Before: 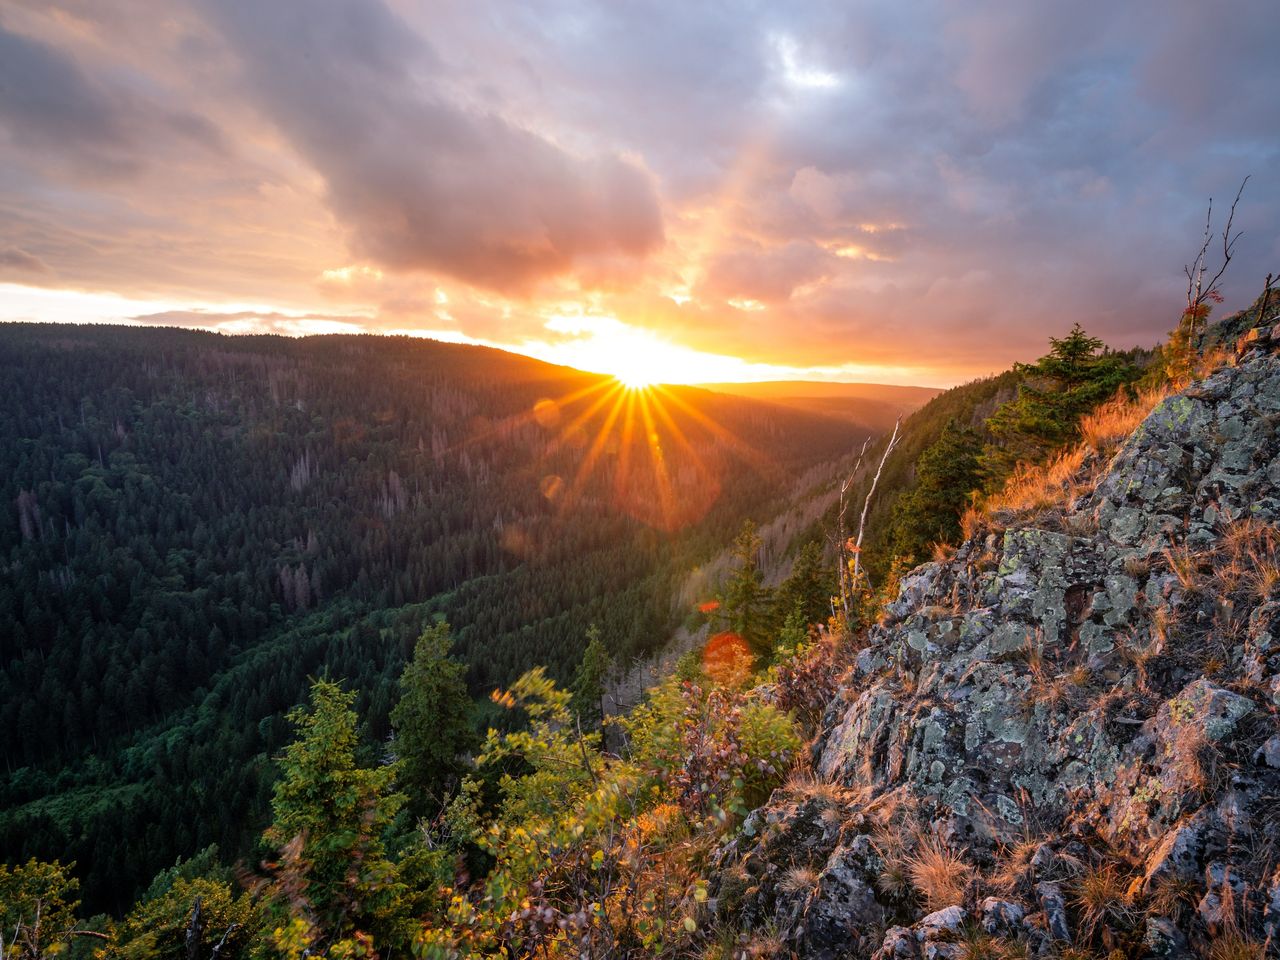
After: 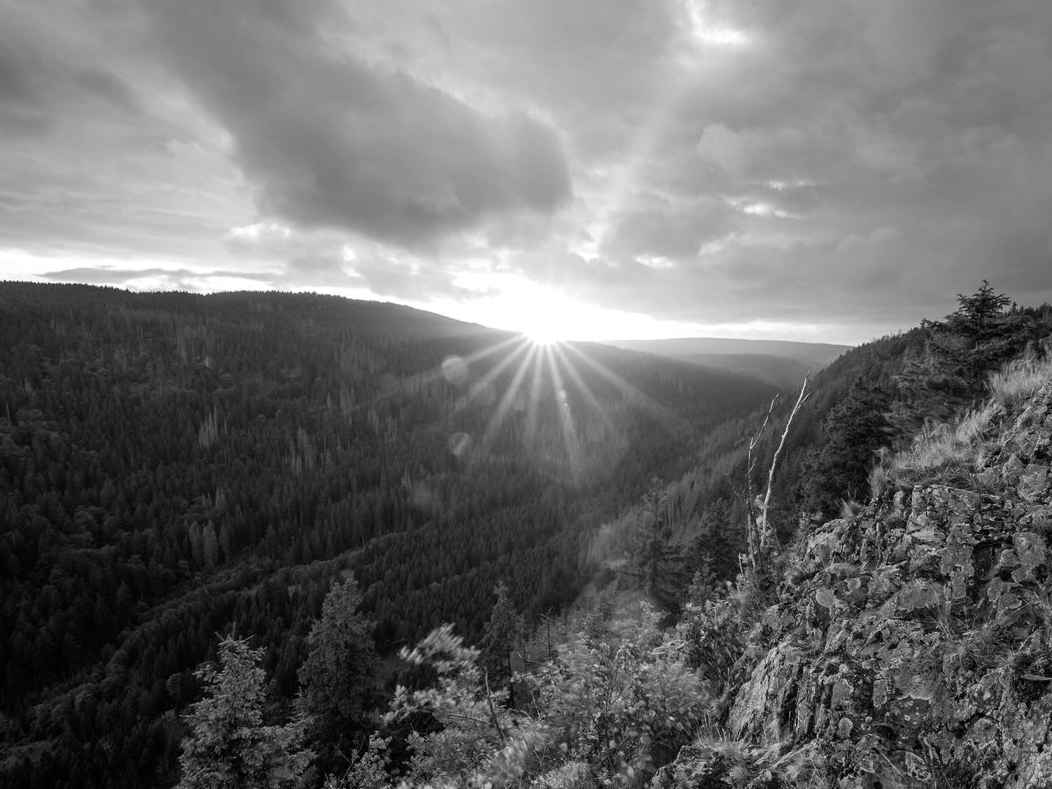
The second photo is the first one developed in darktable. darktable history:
crop and rotate: left 7.196%, top 4.574%, right 10.605%, bottom 13.178%
color balance: gamma [0.9, 0.988, 0.975, 1.025], gain [1.05, 1, 1, 1]
monochrome: a 32, b 64, size 2.3
